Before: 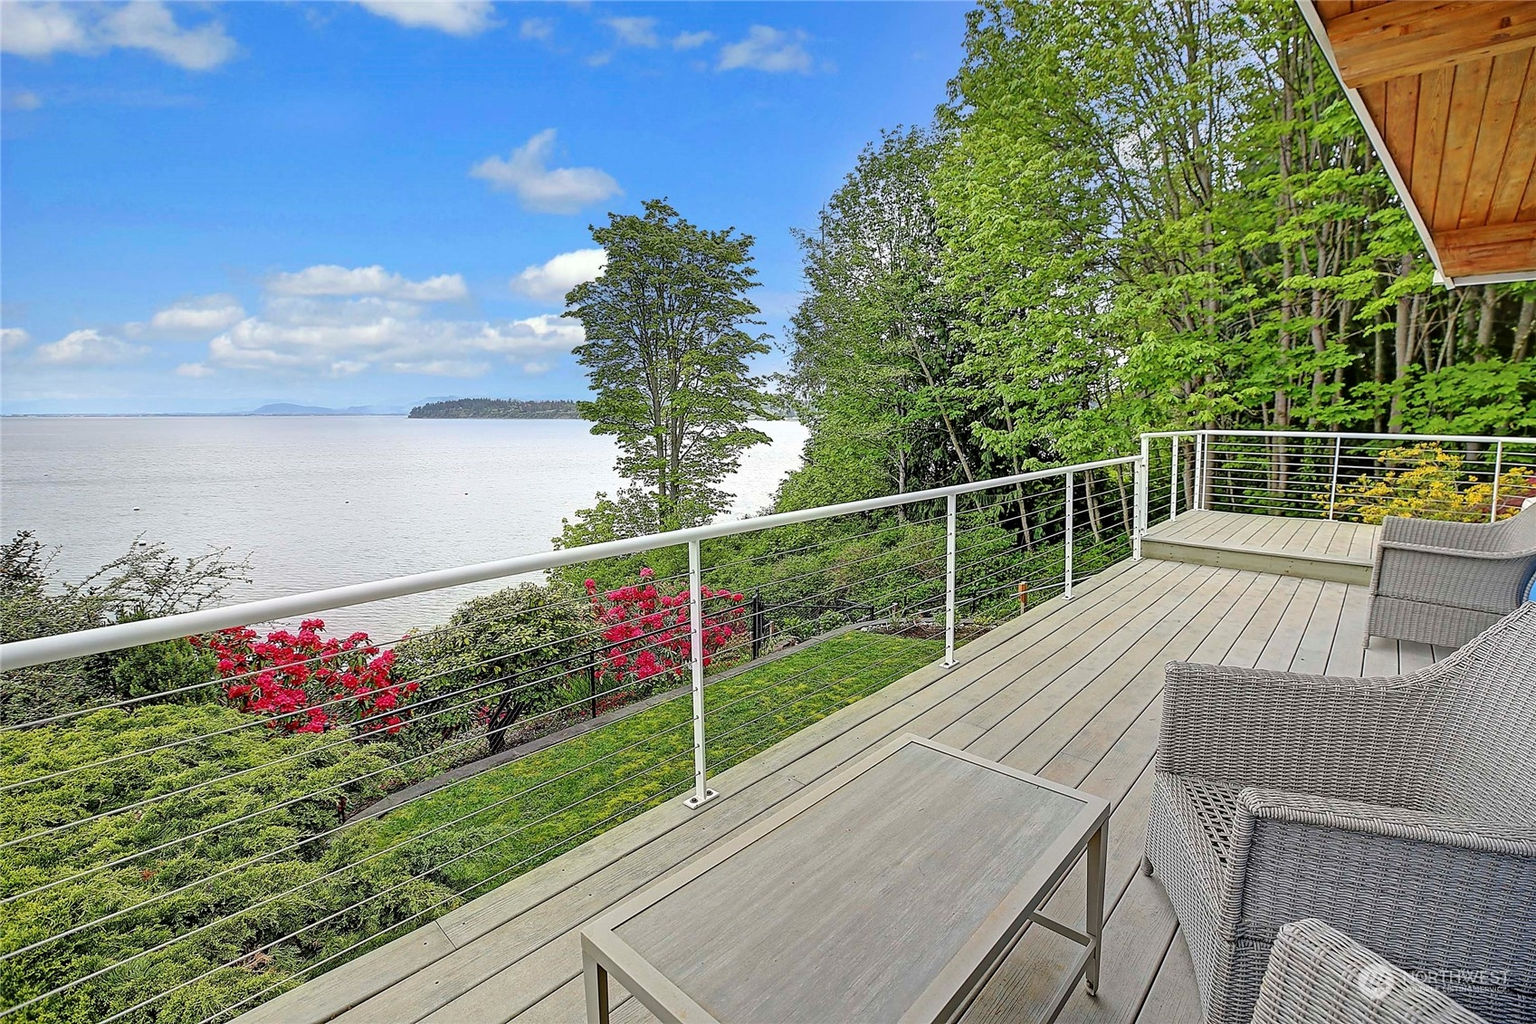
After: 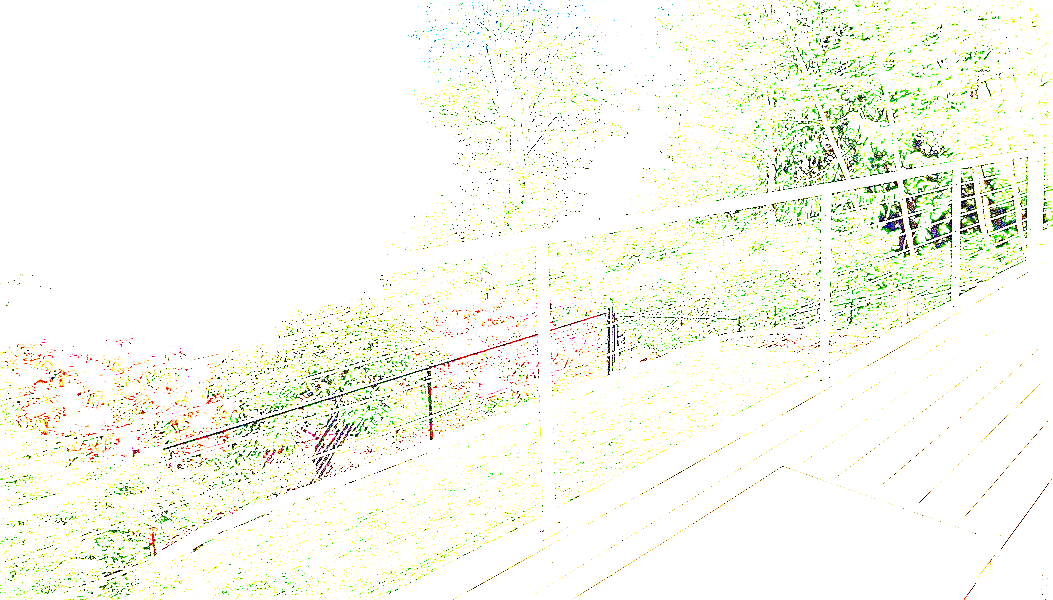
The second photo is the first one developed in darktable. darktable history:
local contrast: highlights 100%, shadows 100%, detail 120%, midtone range 0.2
base curve: curves: ch0 [(0, 0) (0.036, 0.025) (0.121, 0.166) (0.206, 0.329) (0.605, 0.79) (1, 1)], preserve colors none
white balance: red 1.045, blue 0.932
contrast brightness saturation: saturation 0.1
sharpen: amount 0.2
crop: left 13.312%, top 31.28%, right 24.627%, bottom 15.582%
exposure: exposure 8 EV, compensate highlight preservation false
